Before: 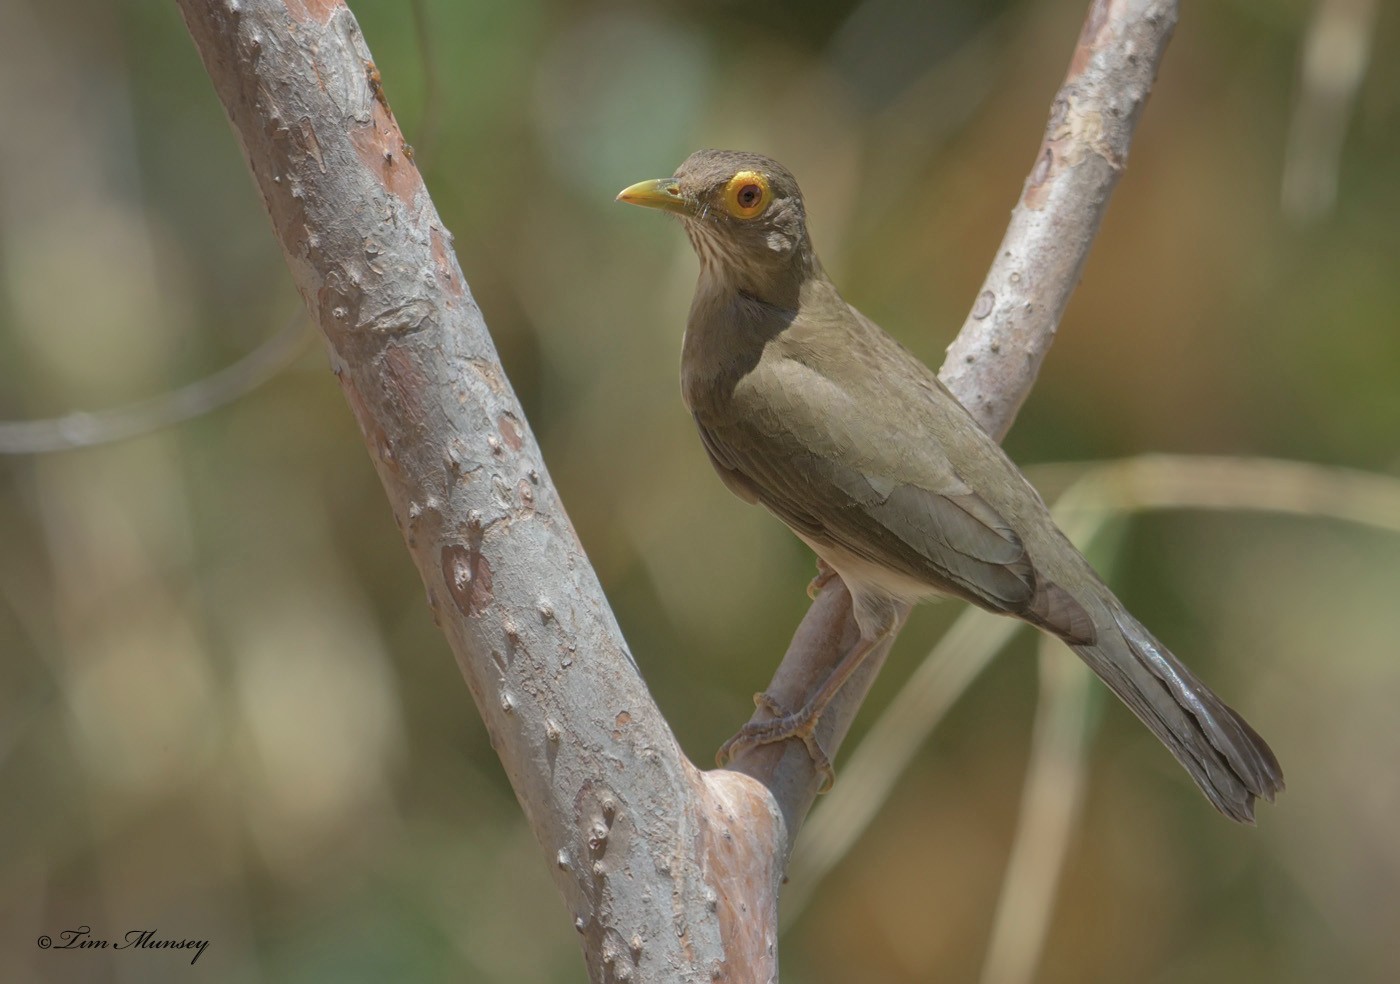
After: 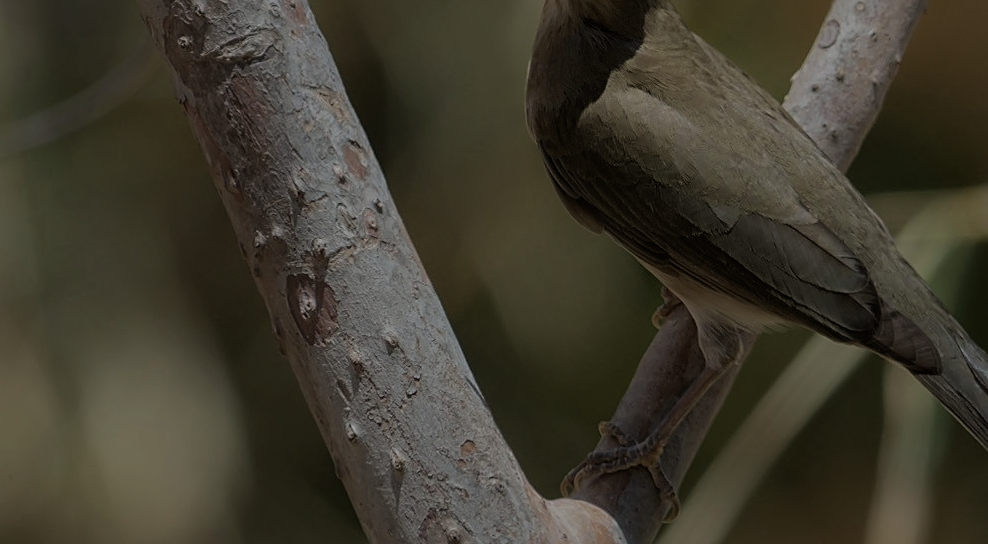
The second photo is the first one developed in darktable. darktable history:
tone equalizer: -8 EV -2 EV, -7 EV -2 EV, -6 EV -2 EV, -5 EV -2 EV, -4 EV -2 EV, -3 EV -2 EV, -2 EV -2 EV, -1 EV -1.63 EV, +0 EV -2 EV
filmic rgb: black relative exposure -6.98 EV, white relative exposure 5.63 EV, hardness 2.86
sharpen: on, module defaults
exposure: exposure 0.3 EV, compensate highlight preservation false
crop: left 11.123%, top 27.61%, right 18.3%, bottom 17.034%
